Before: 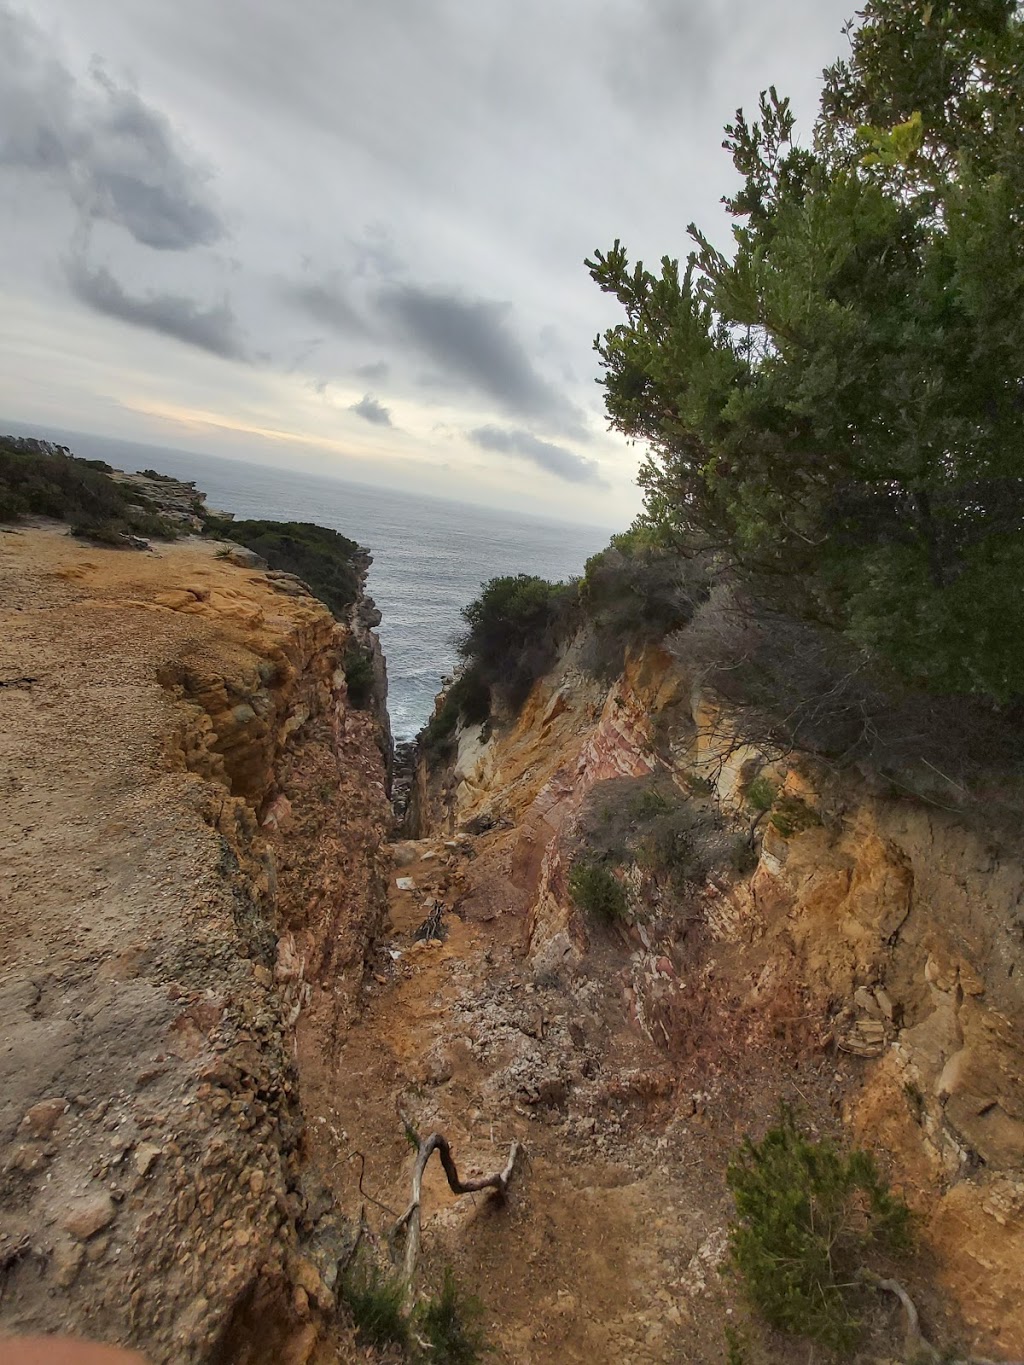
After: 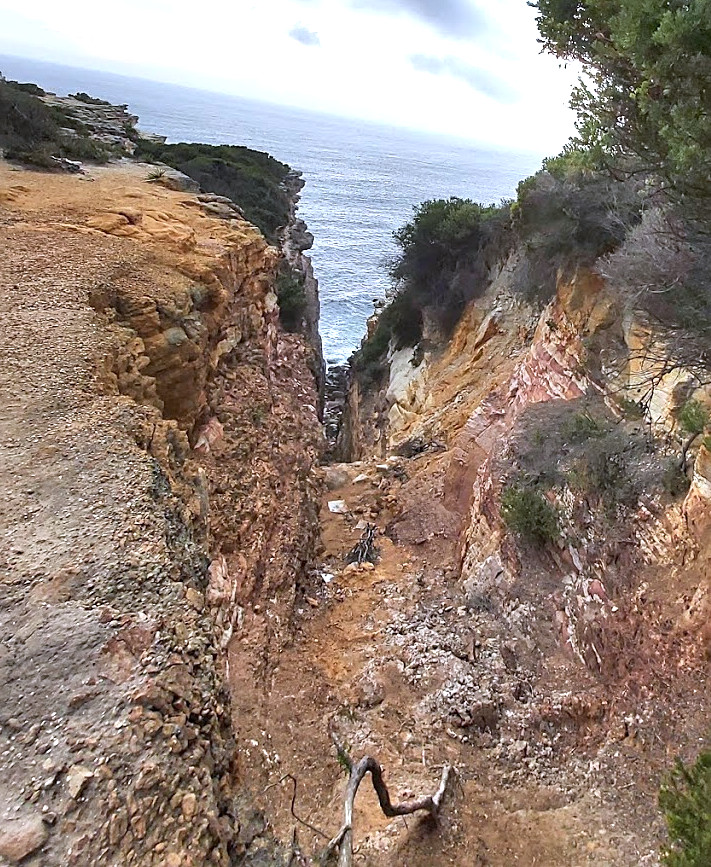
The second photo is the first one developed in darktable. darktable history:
color calibration: illuminant as shot in camera, x 0.37, y 0.382, temperature 4316.33 K
crop: left 6.644%, top 27.681%, right 23.764%, bottom 8.746%
sharpen: on, module defaults
exposure: black level correction 0, exposure 0.931 EV, compensate exposure bias true, compensate highlight preservation false
